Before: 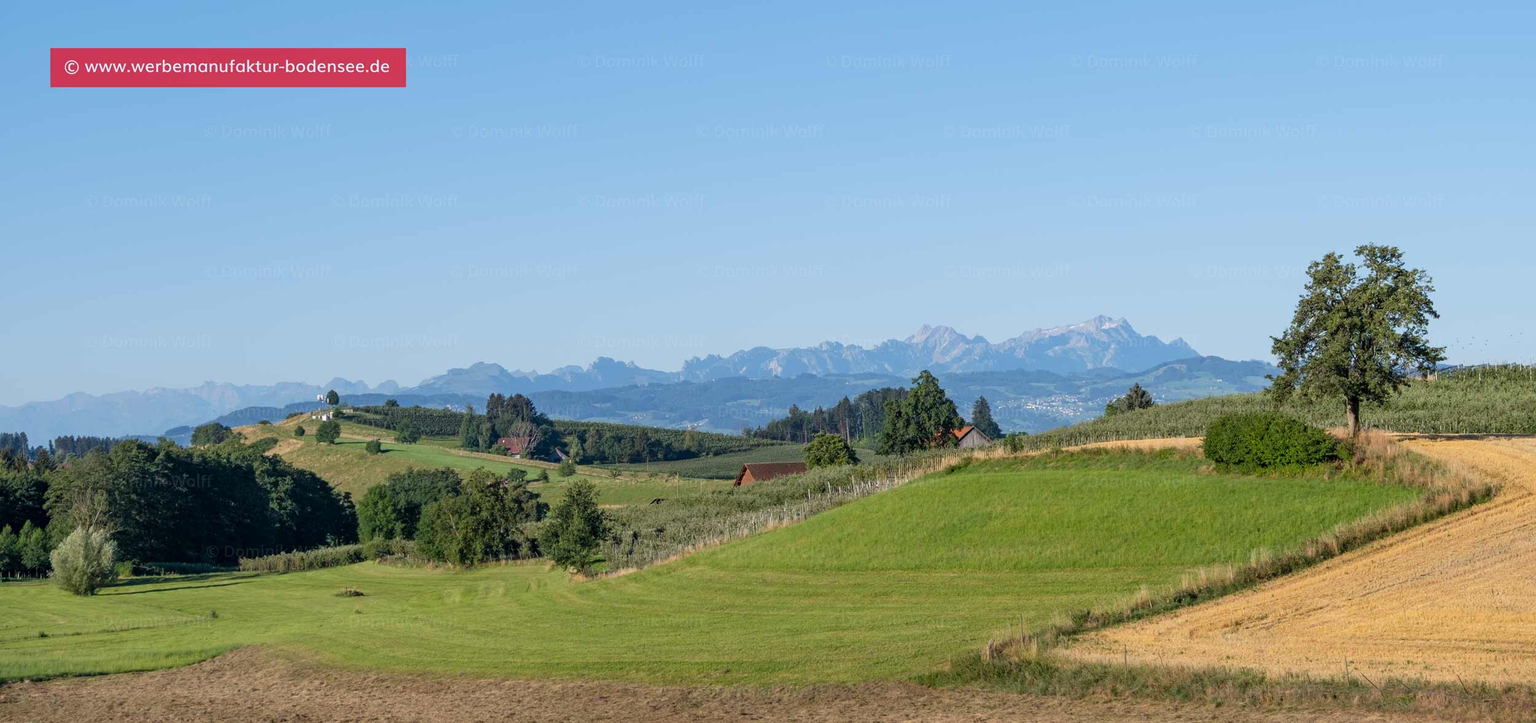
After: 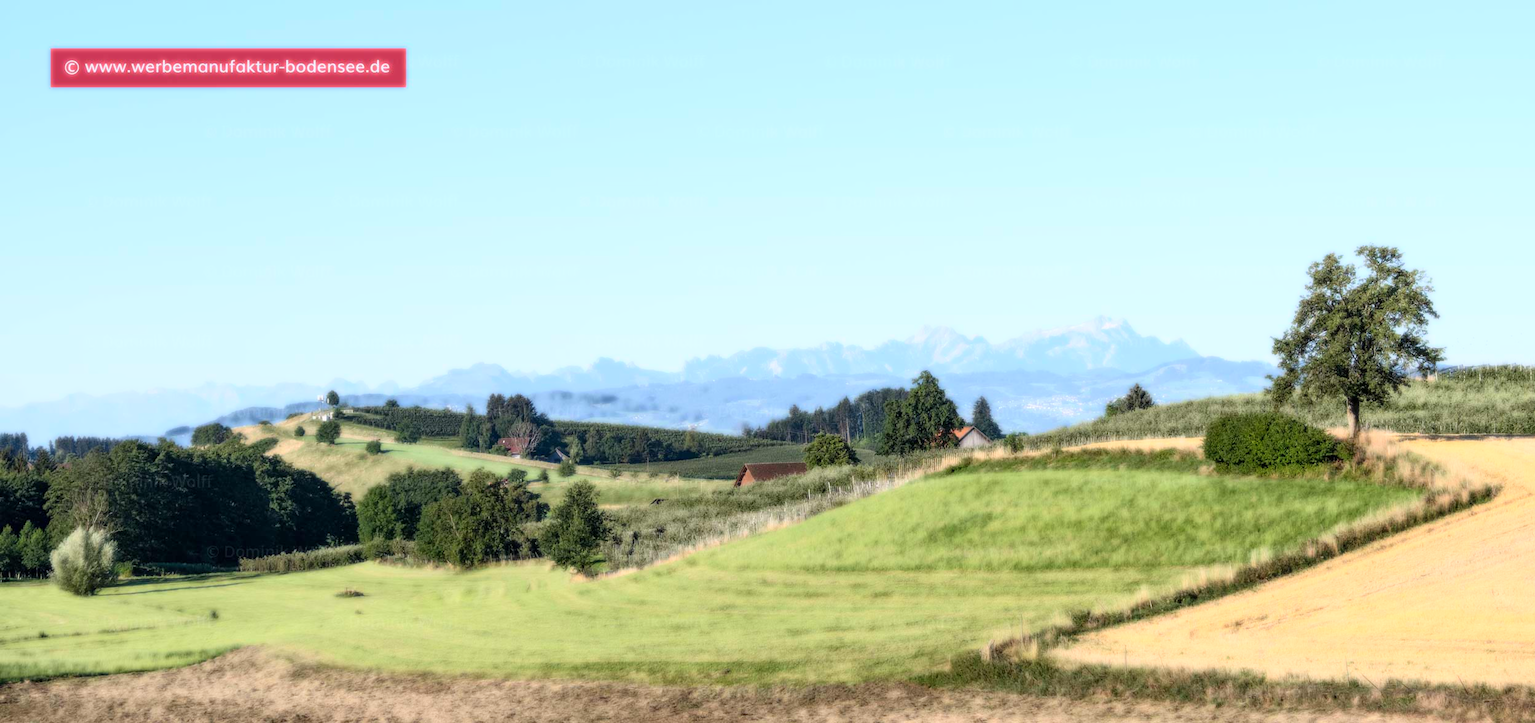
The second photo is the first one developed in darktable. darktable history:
bloom: size 0%, threshold 54.82%, strength 8.31%
levels: levels [0, 0.499, 1]
